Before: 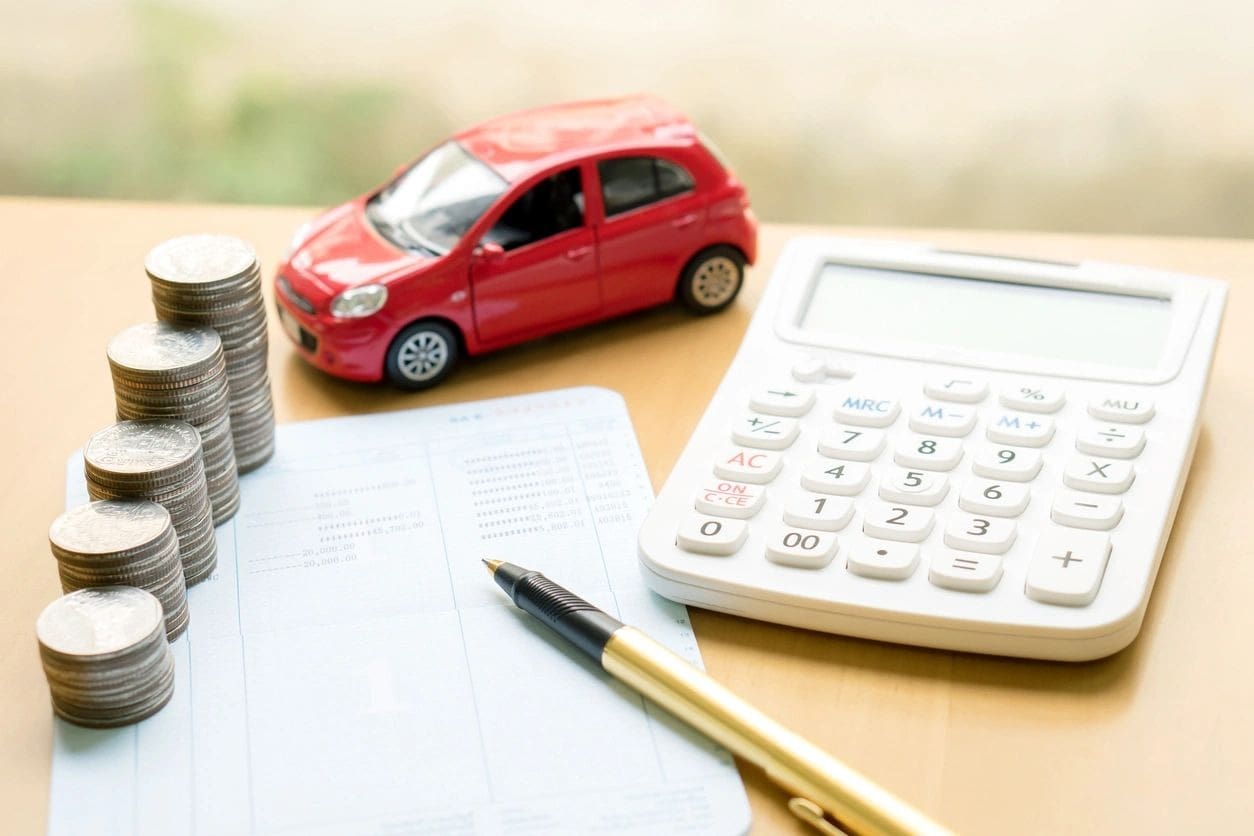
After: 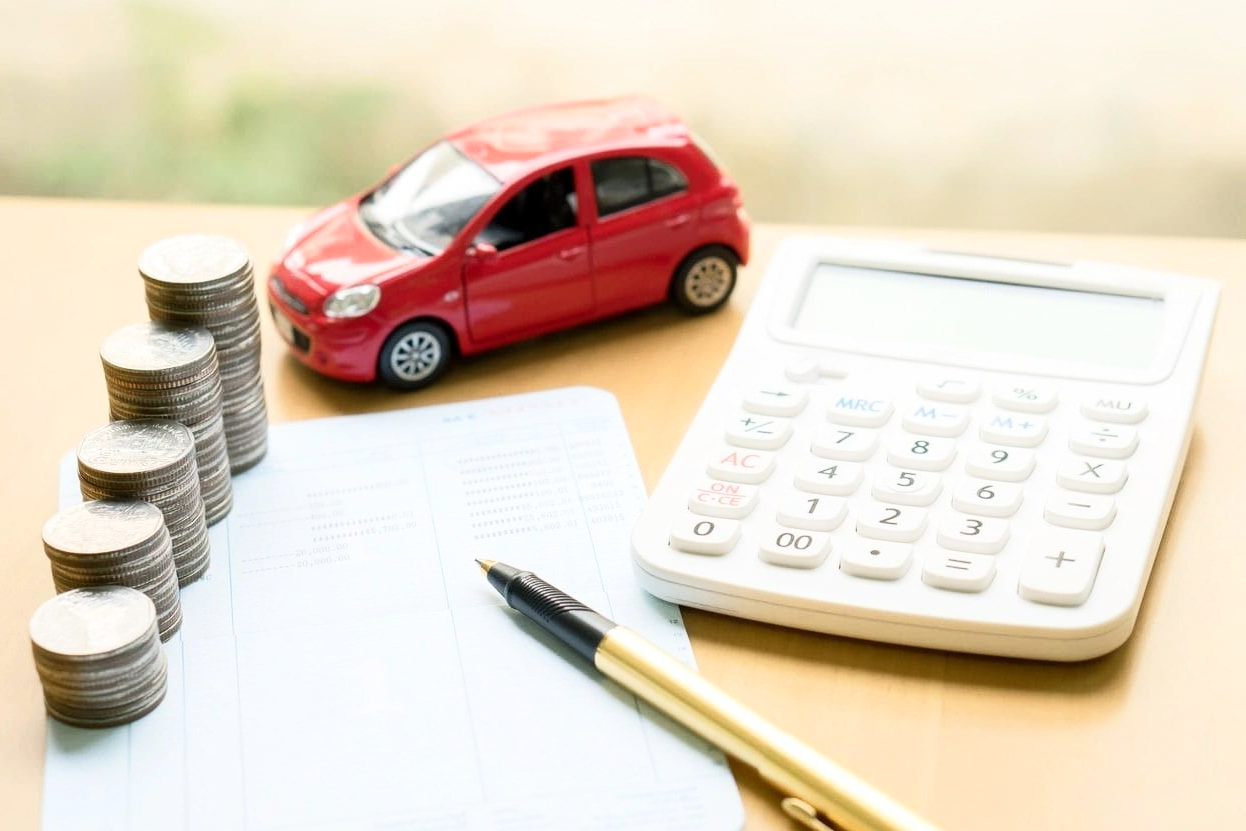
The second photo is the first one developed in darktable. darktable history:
shadows and highlights: shadows 0, highlights 40
crop and rotate: left 0.614%, top 0.179%, bottom 0.309%
